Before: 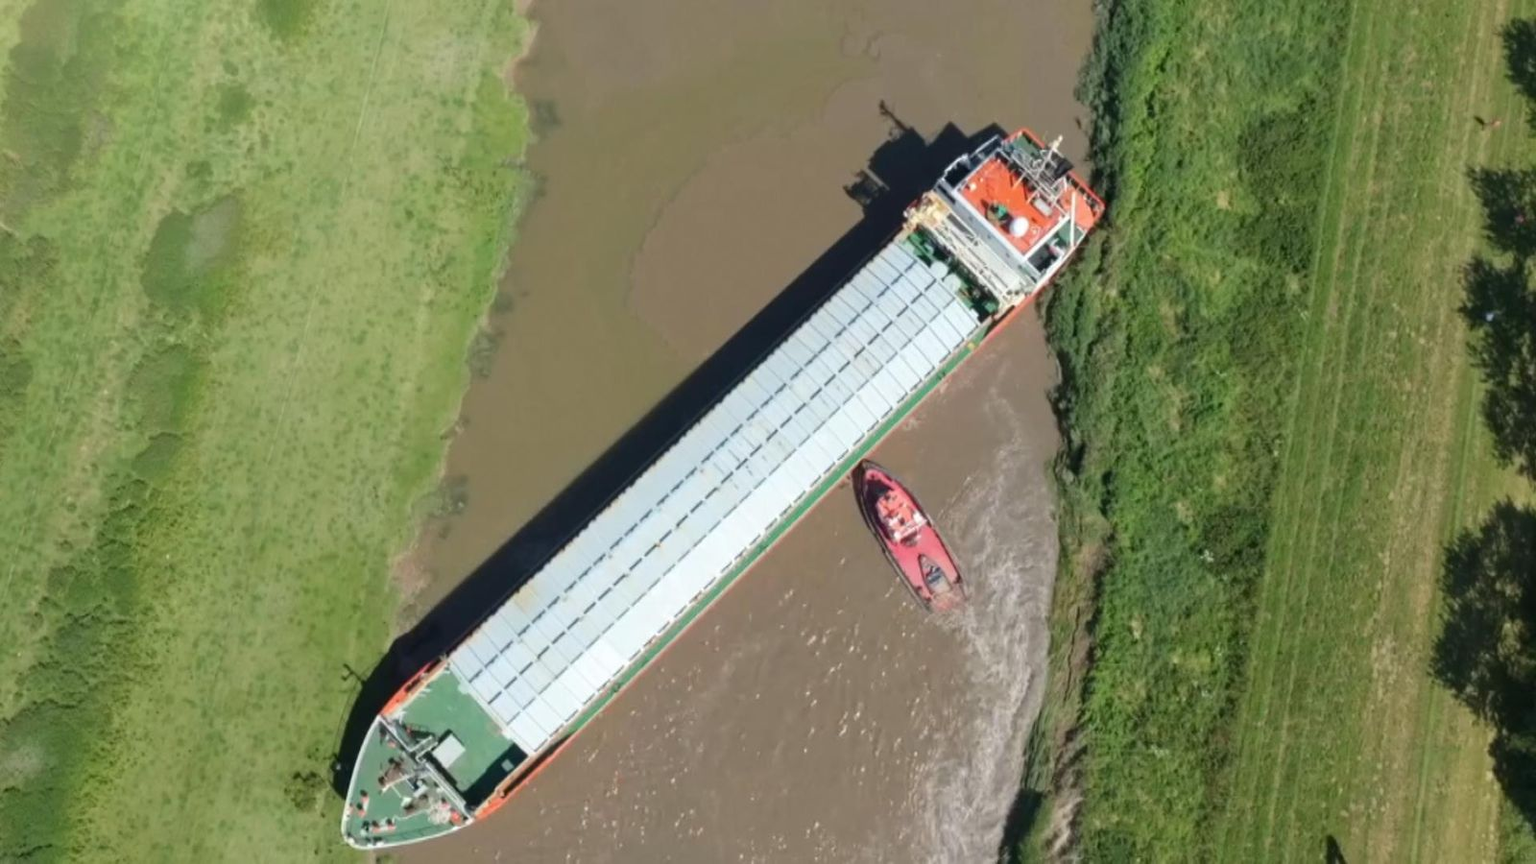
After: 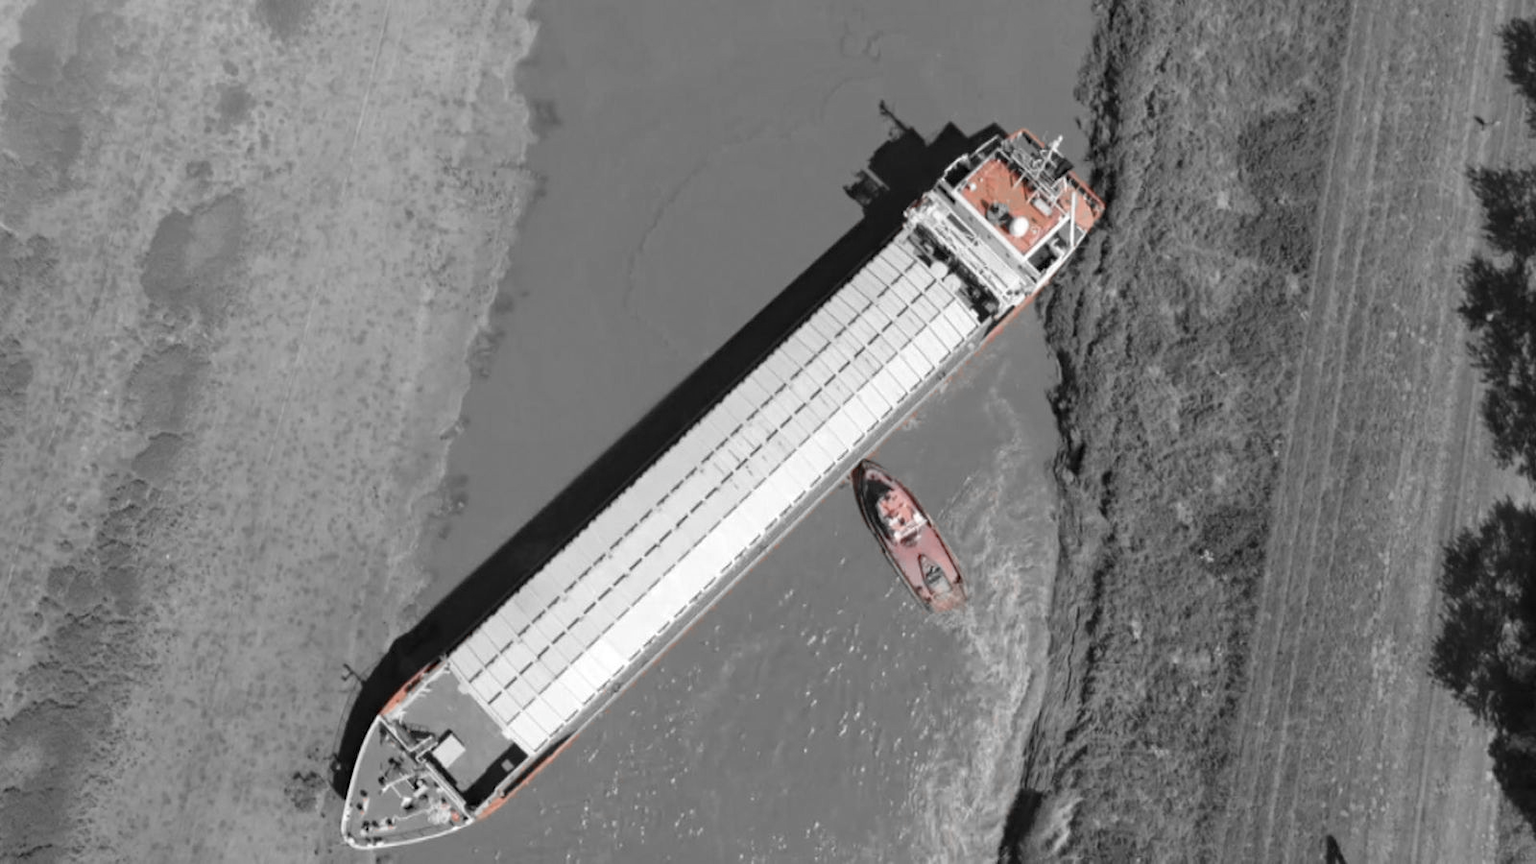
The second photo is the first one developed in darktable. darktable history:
color zones: curves: ch1 [(0, 0.006) (0.094, 0.285) (0.171, 0.001) (0.429, 0.001) (0.571, 0.003) (0.714, 0.004) (0.857, 0.004) (1, 0.006)]
haze removal: compatibility mode true, adaptive false
